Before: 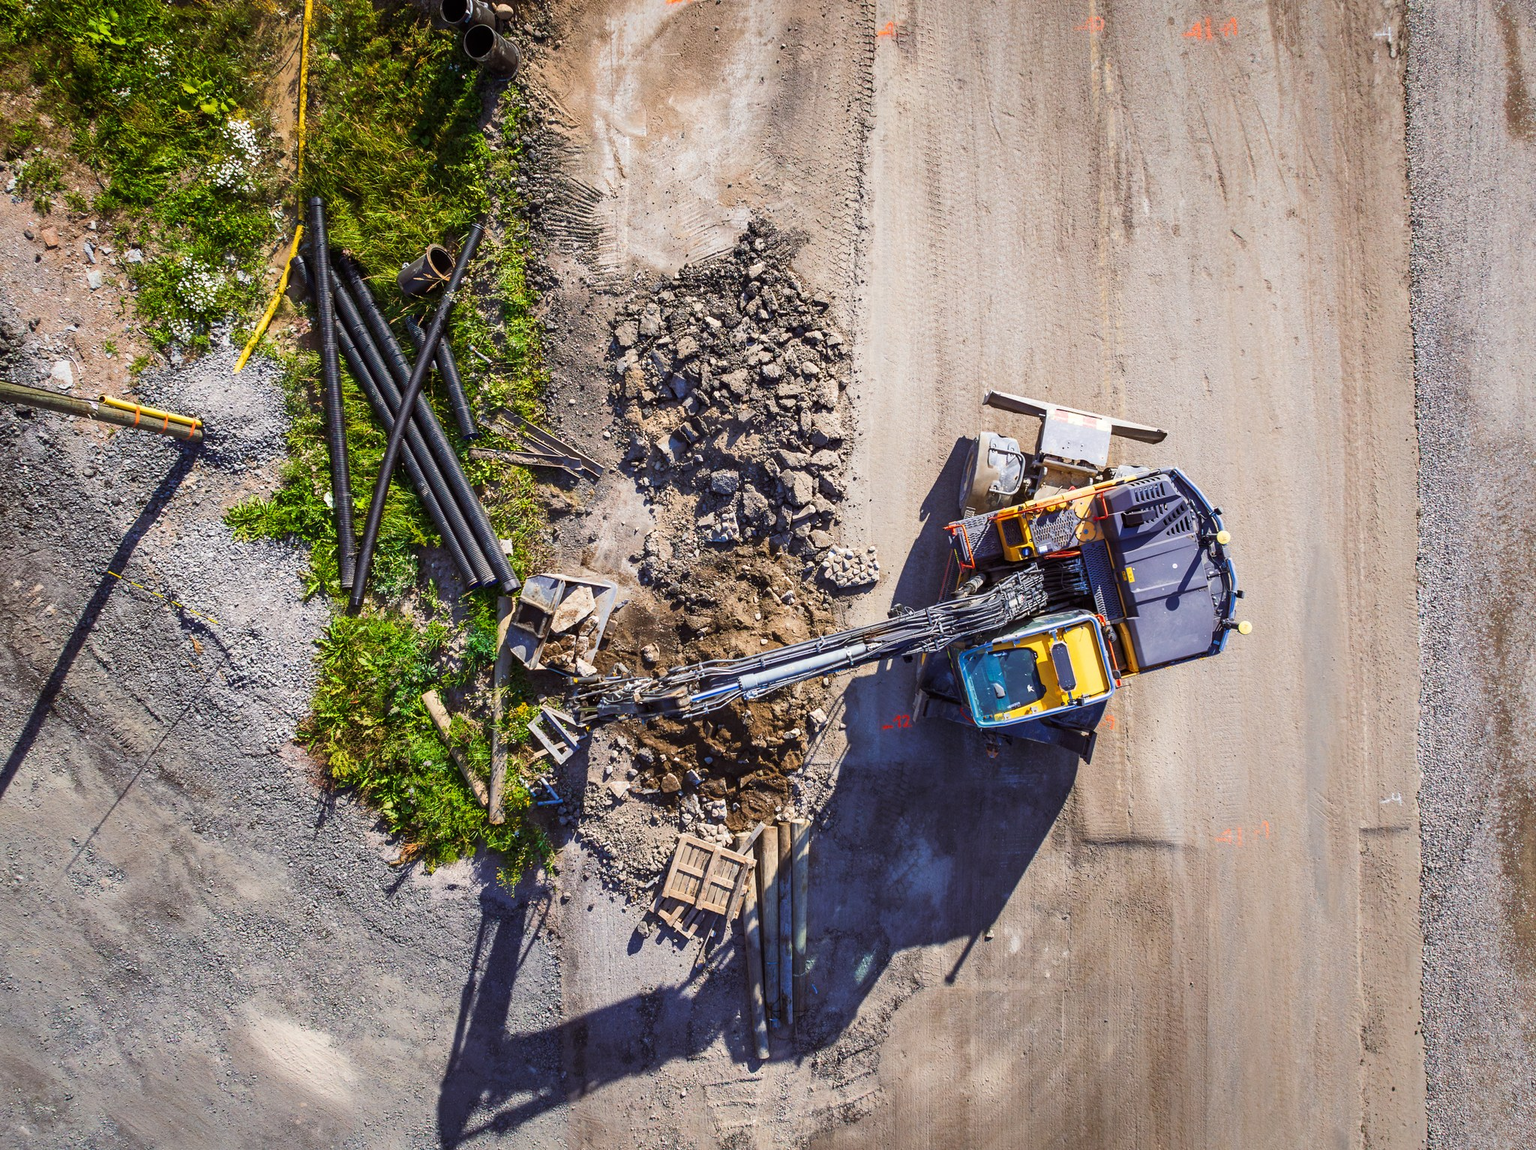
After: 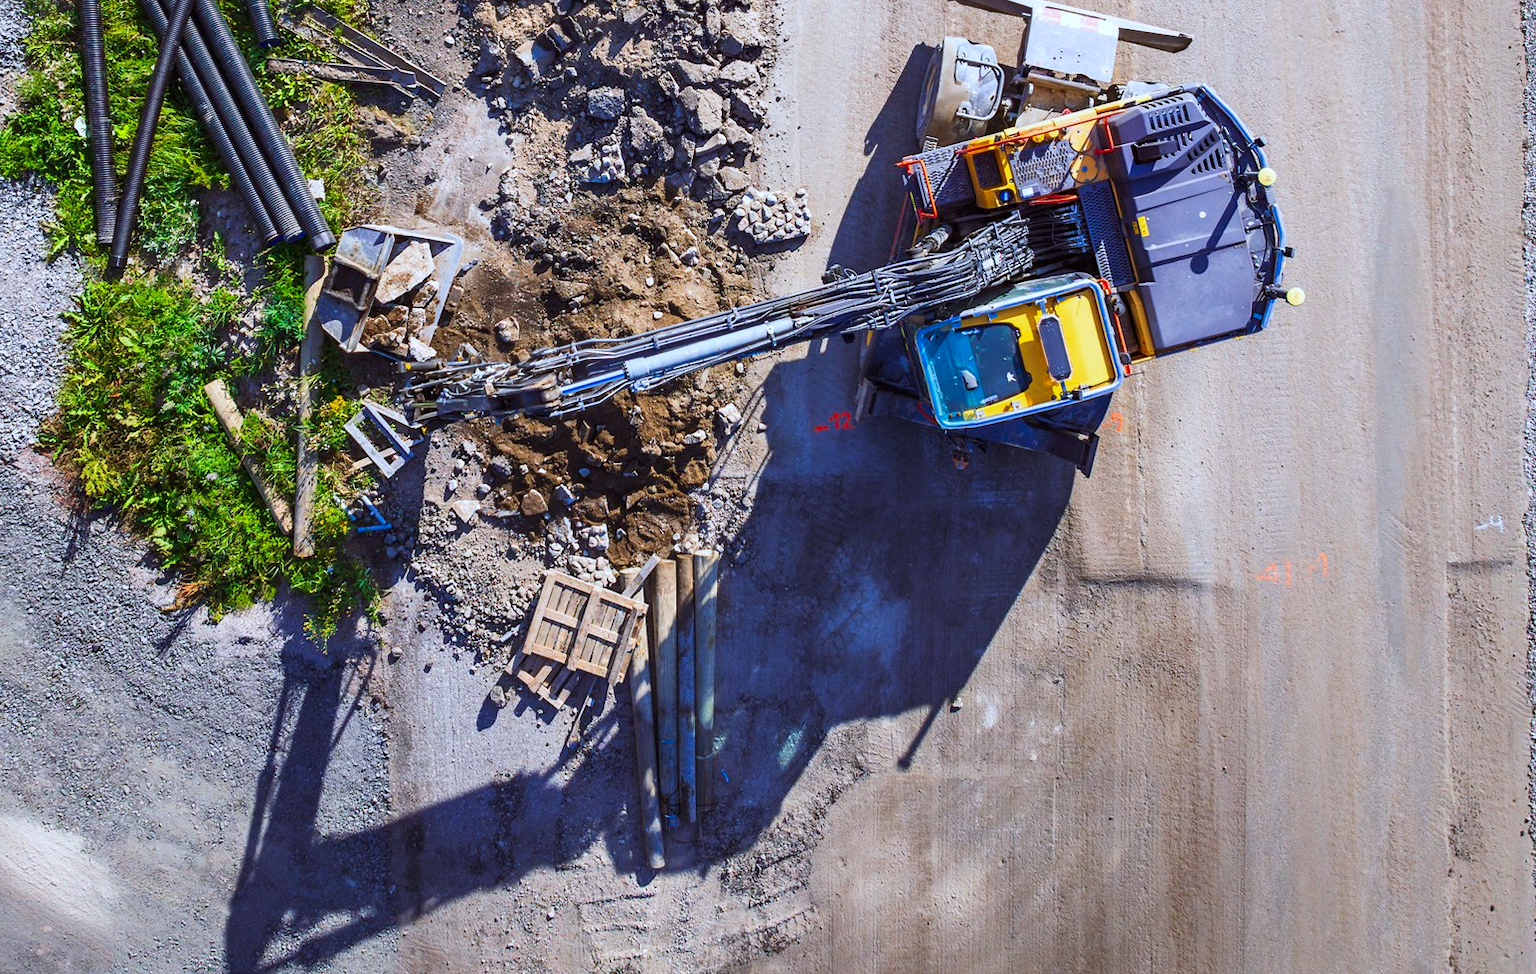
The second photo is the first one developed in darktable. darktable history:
color calibration: x 0.37, y 0.382, temperature 4309.36 K
contrast brightness saturation: contrast 0.043, saturation 0.157
crop and rotate: left 17.434%, top 35.139%, right 7.082%, bottom 0.929%
